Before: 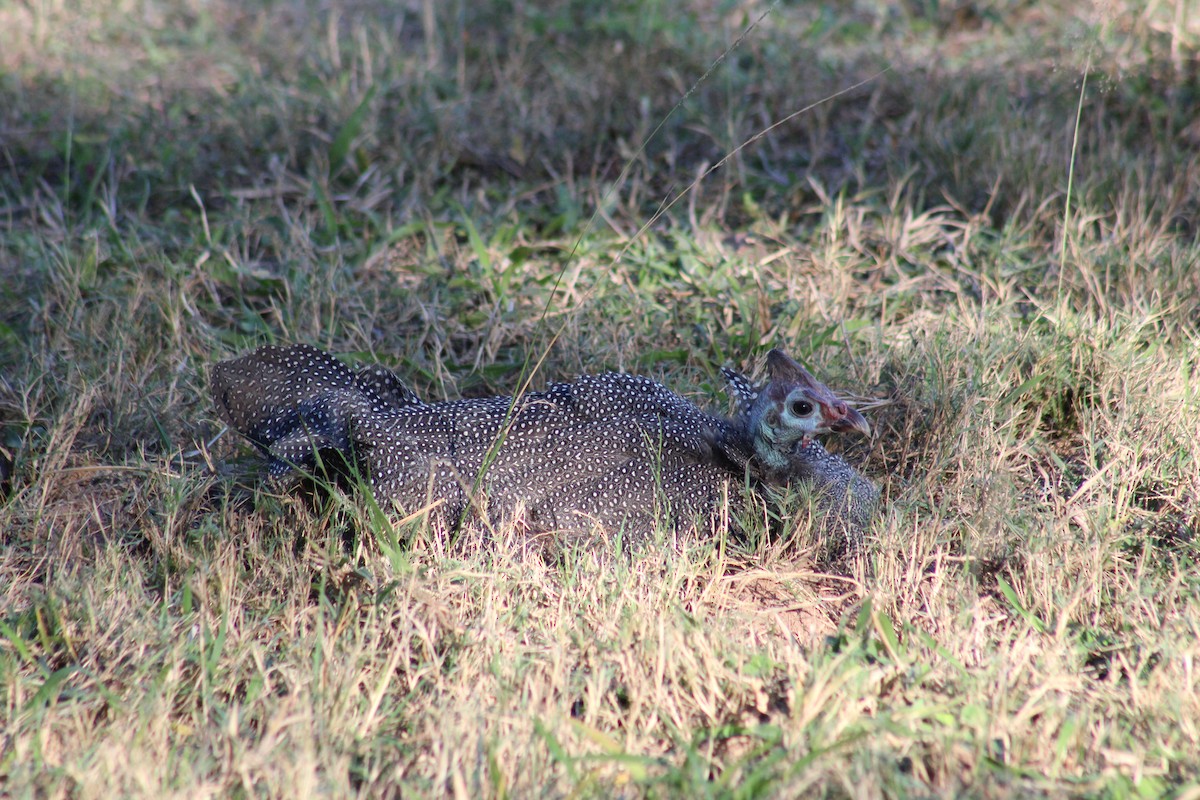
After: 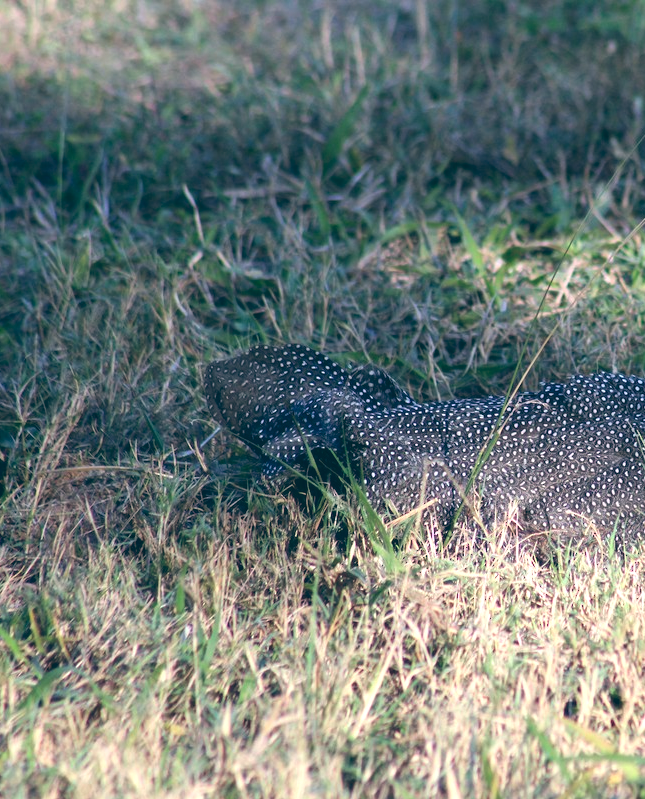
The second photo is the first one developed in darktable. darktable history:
crop: left 0.587%, right 45.588%, bottom 0.086%
color balance: lift [1.016, 0.983, 1, 1.017], gamma [0.958, 1, 1, 1], gain [0.981, 1.007, 0.993, 1.002], input saturation 118.26%, contrast 13.43%, contrast fulcrum 21.62%, output saturation 82.76%
